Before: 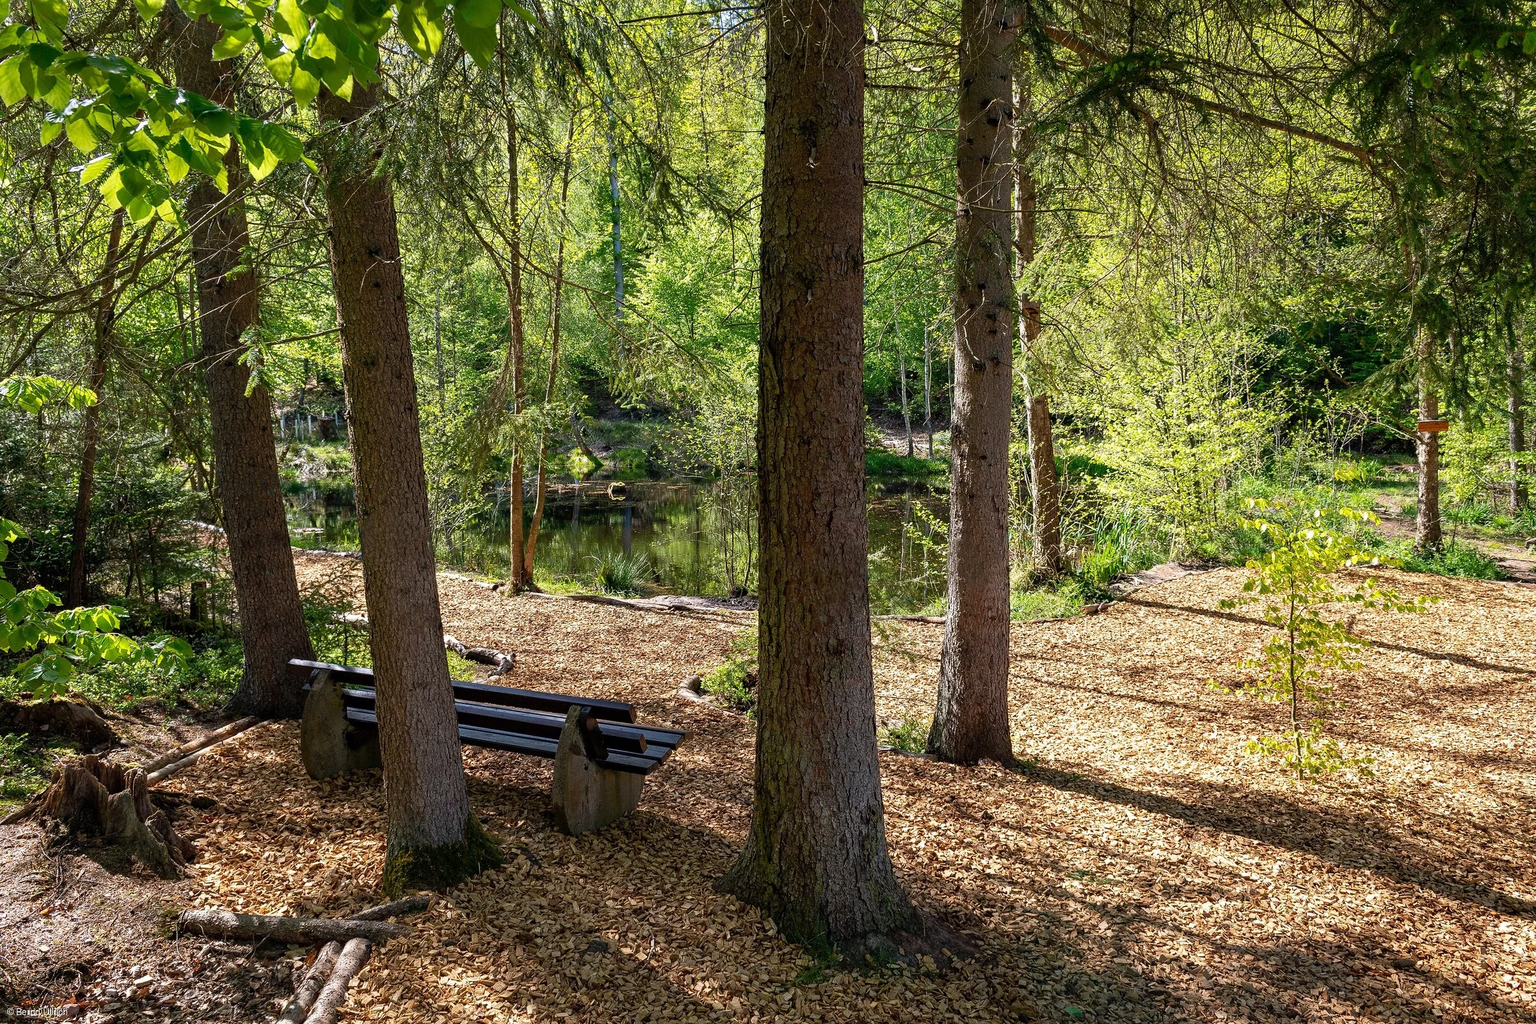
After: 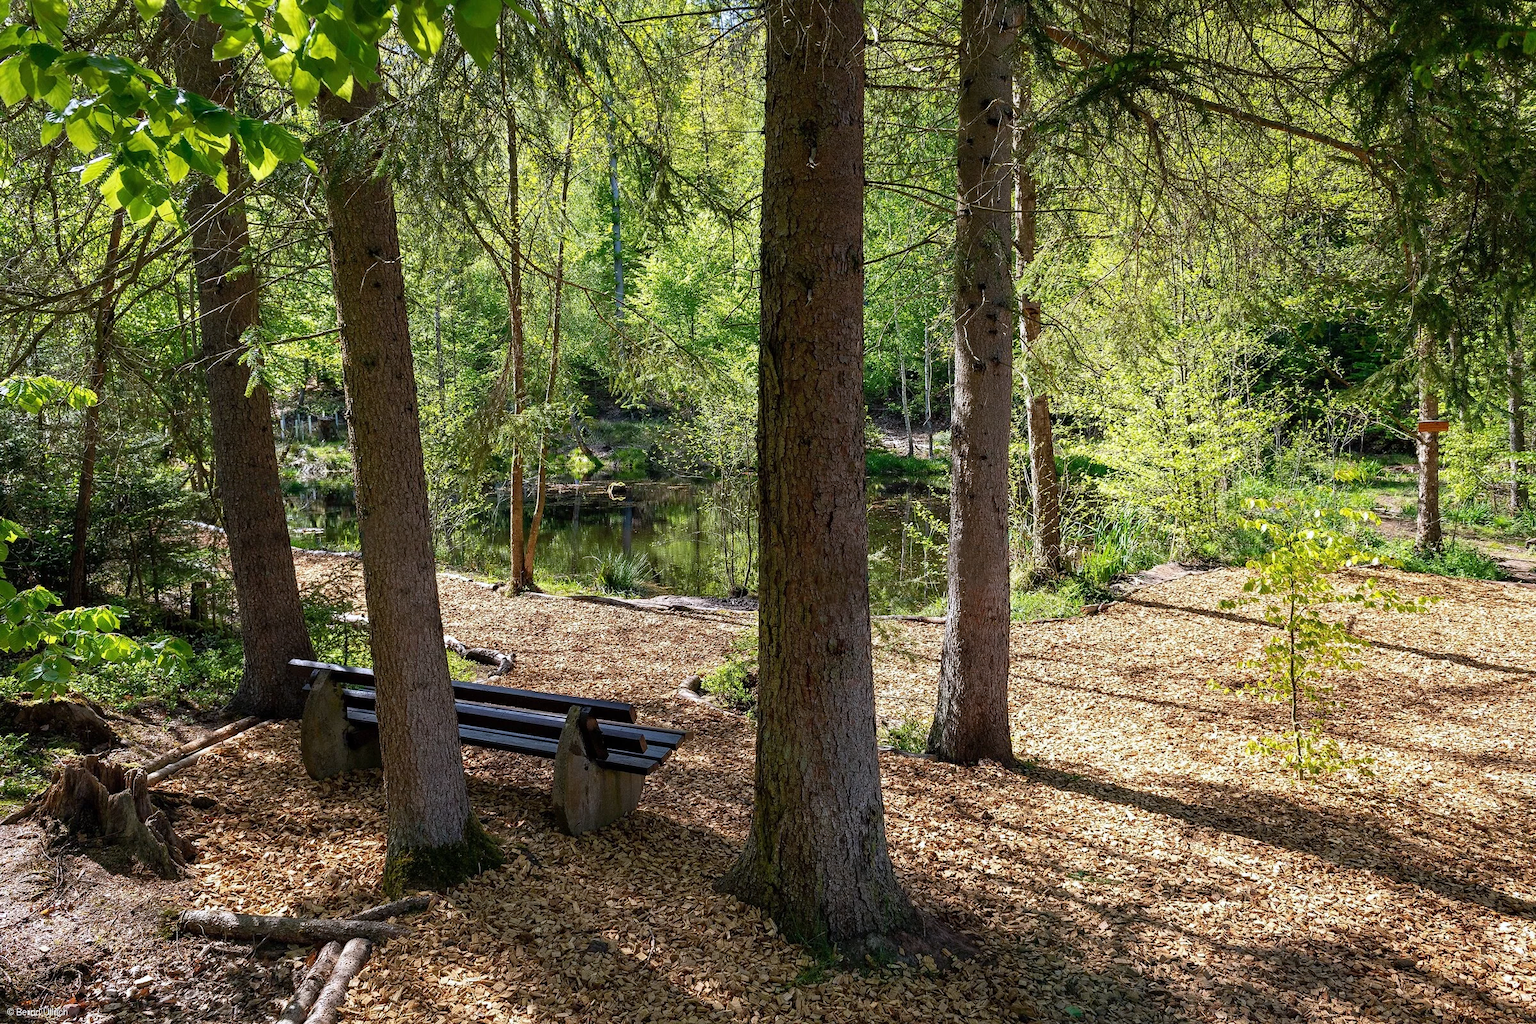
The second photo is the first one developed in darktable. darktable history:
color correction: saturation 0.99
white balance: red 0.983, blue 1.036
